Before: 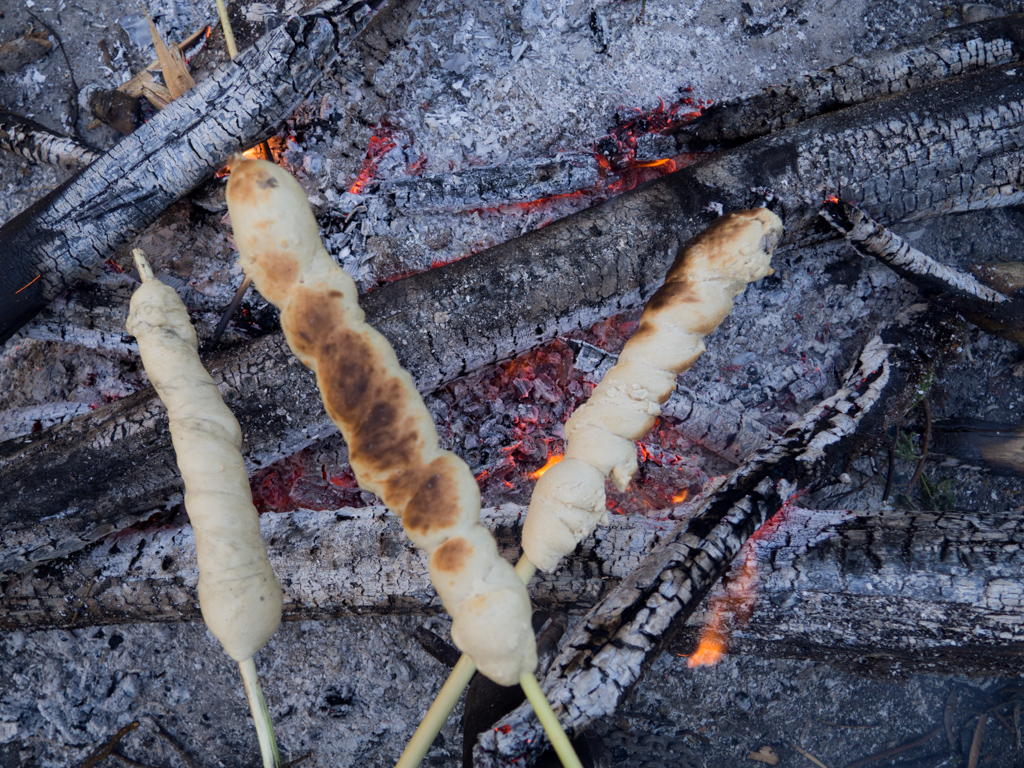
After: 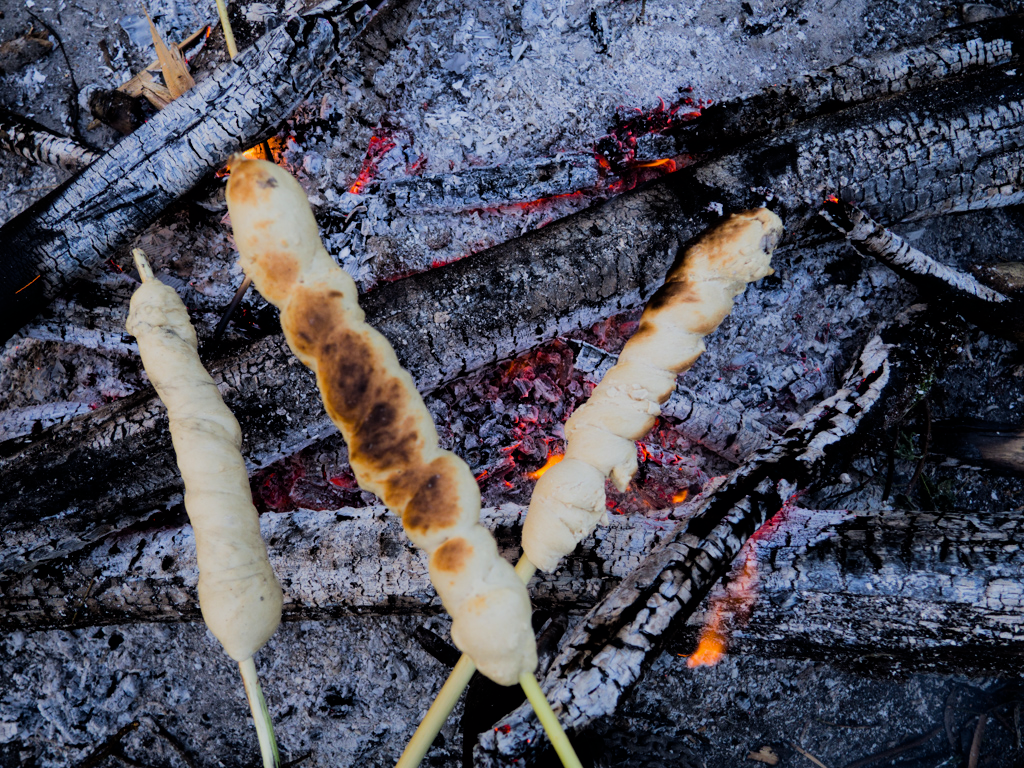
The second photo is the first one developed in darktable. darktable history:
color balance rgb: perceptual saturation grading › global saturation 30%, global vibrance 20%
filmic rgb: black relative exposure -5 EV, hardness 2.88, contrast 1.3, highlights saturation mix -30%
